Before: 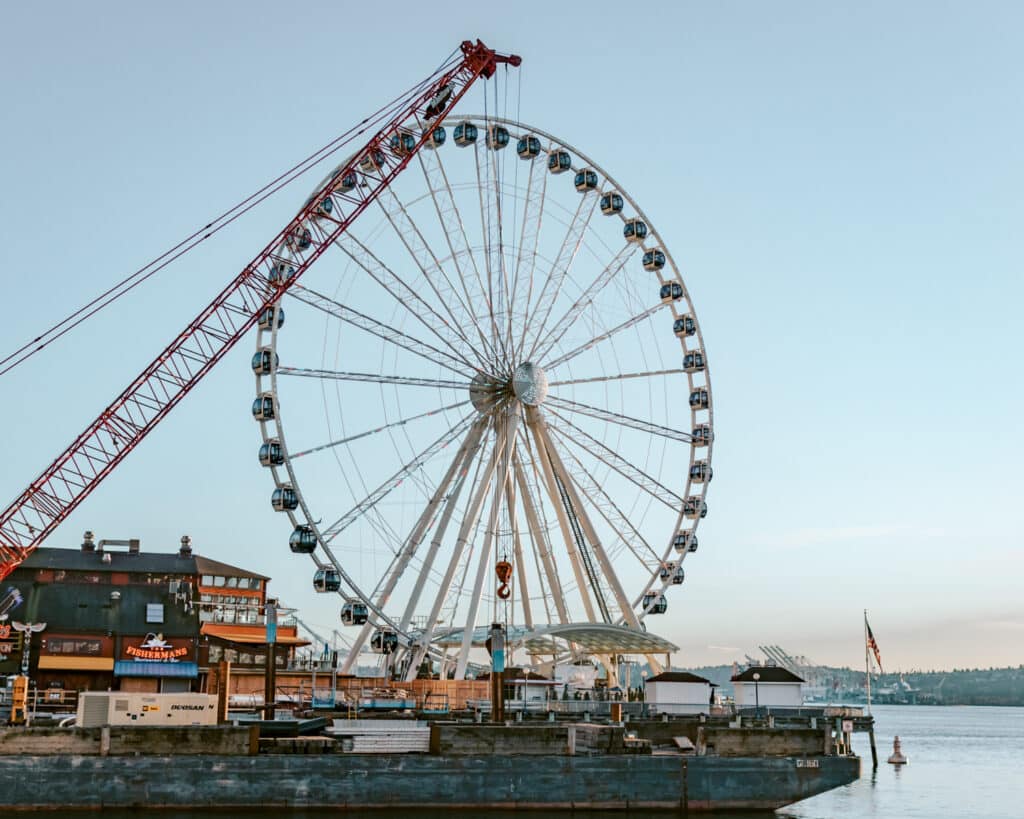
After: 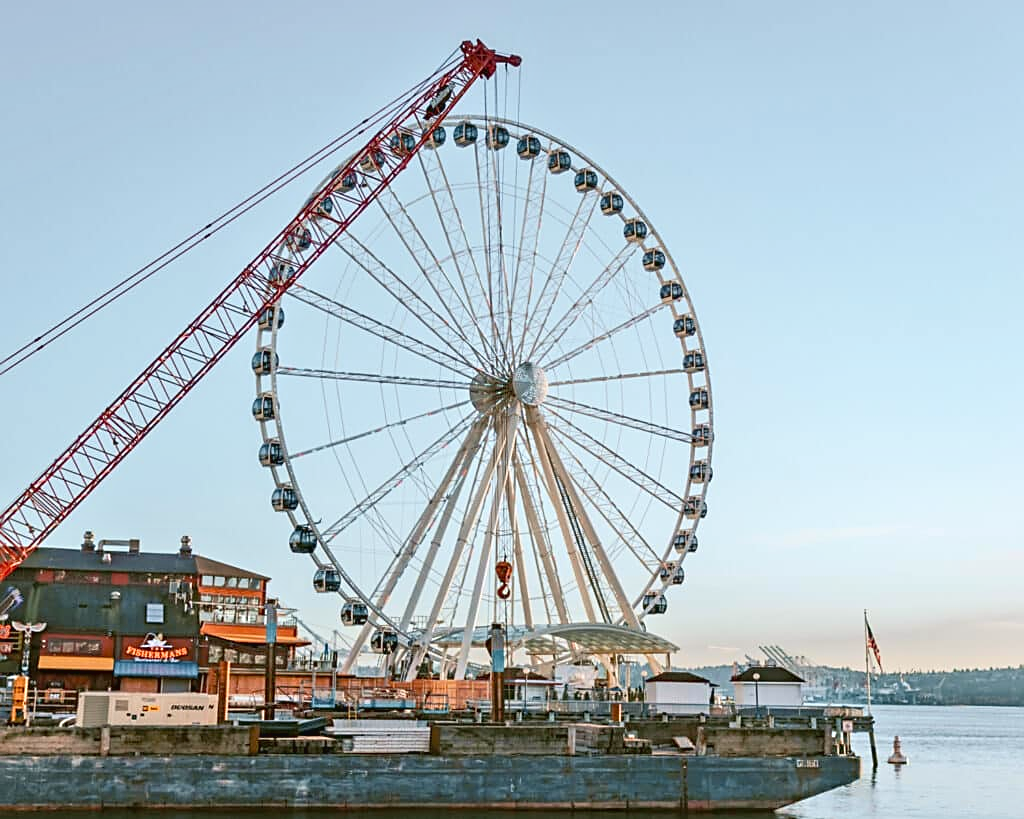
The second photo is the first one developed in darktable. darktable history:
sharpen: on, module defaults
tone curve: curves: ch0 [(0, 0.024) (0.119, 0.146) (0.474, 0.485) (0.718, 0.739) (0.817, 0.839) (1, 0.998)]; ch1 [(0, 0) (0.377, 0.416) (0.439, 0.451) (0.477, 0.477) (0.501, 0.503) (0.538, 0.544) (0.58, 0.602) (0.664, 0.676) (0.783, 0.804) (1, 1)]; ch2 [(0, 0) (0.38, 0.405) (0.463, 0.456) (0.498, 0.497) (0.524, 0.535) (0.578, 0.576) (0.648, 0.665) (1, 1)], color space Lab, independent channels, preserve colors none
tone equalizer: -8 EV 1 EV, -7 EV 1 EV, -6 EV 1 EV, -5 EV 1 EV, -4 EV 1 EV, -3 EV 0.75 EV, -2 EV 0.5 EV, -1 EV 0.25 EV
